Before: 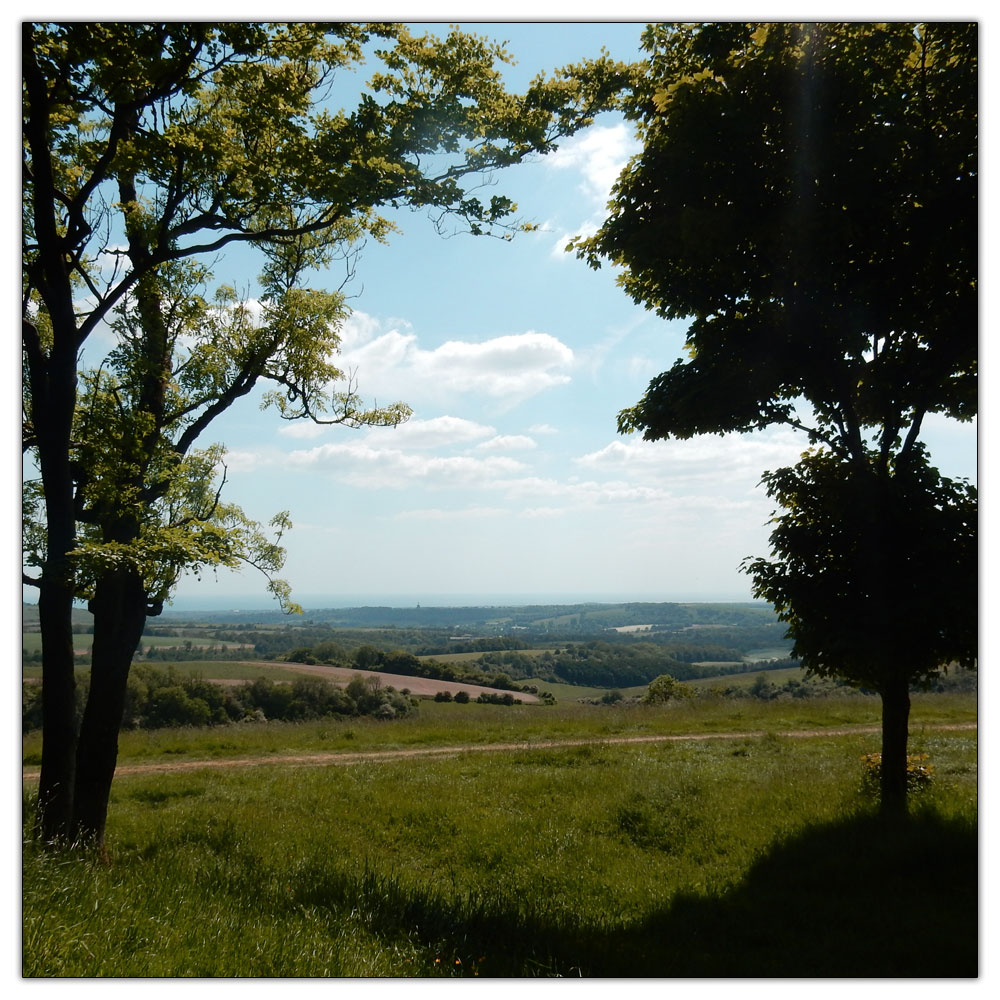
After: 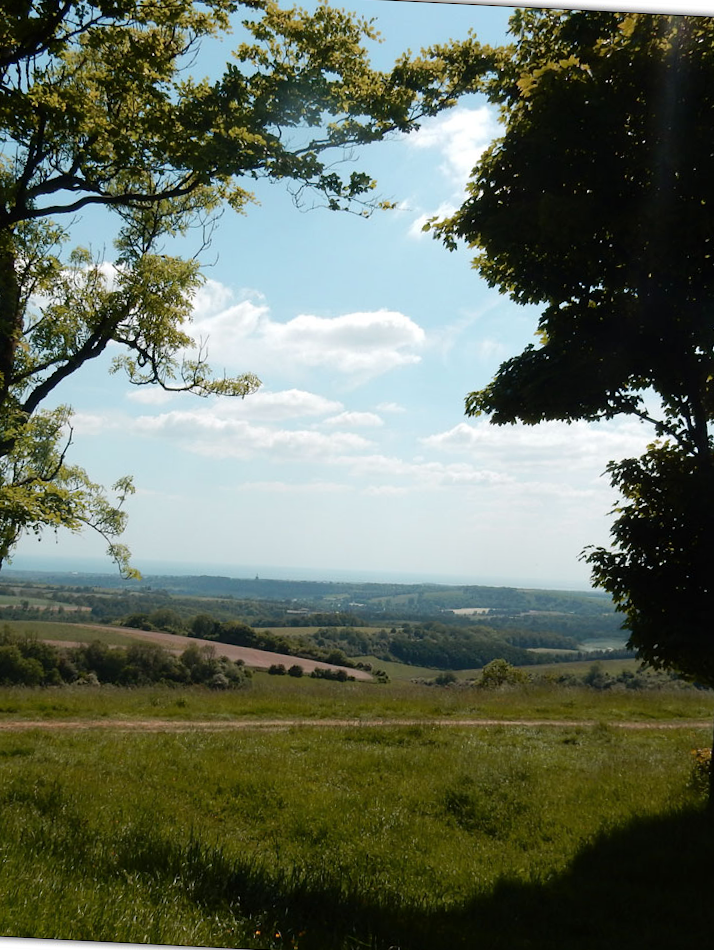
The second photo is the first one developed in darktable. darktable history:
crop and rotate: angle -2.98°, left 13.912%, top 0.037%, right 11.029%, bottom 0.063%
